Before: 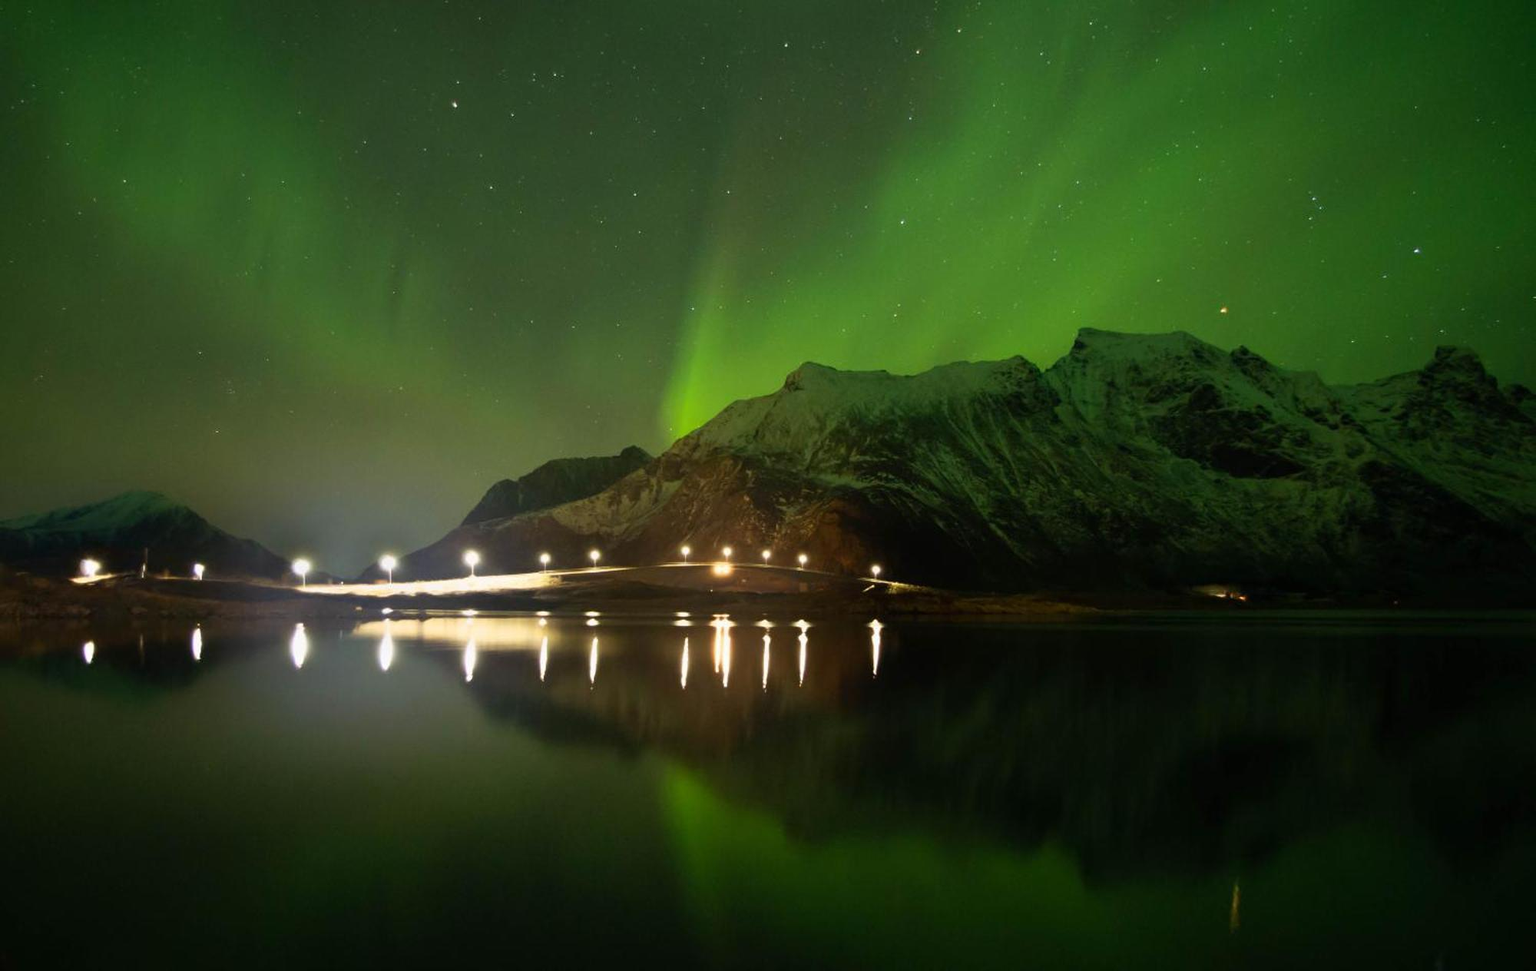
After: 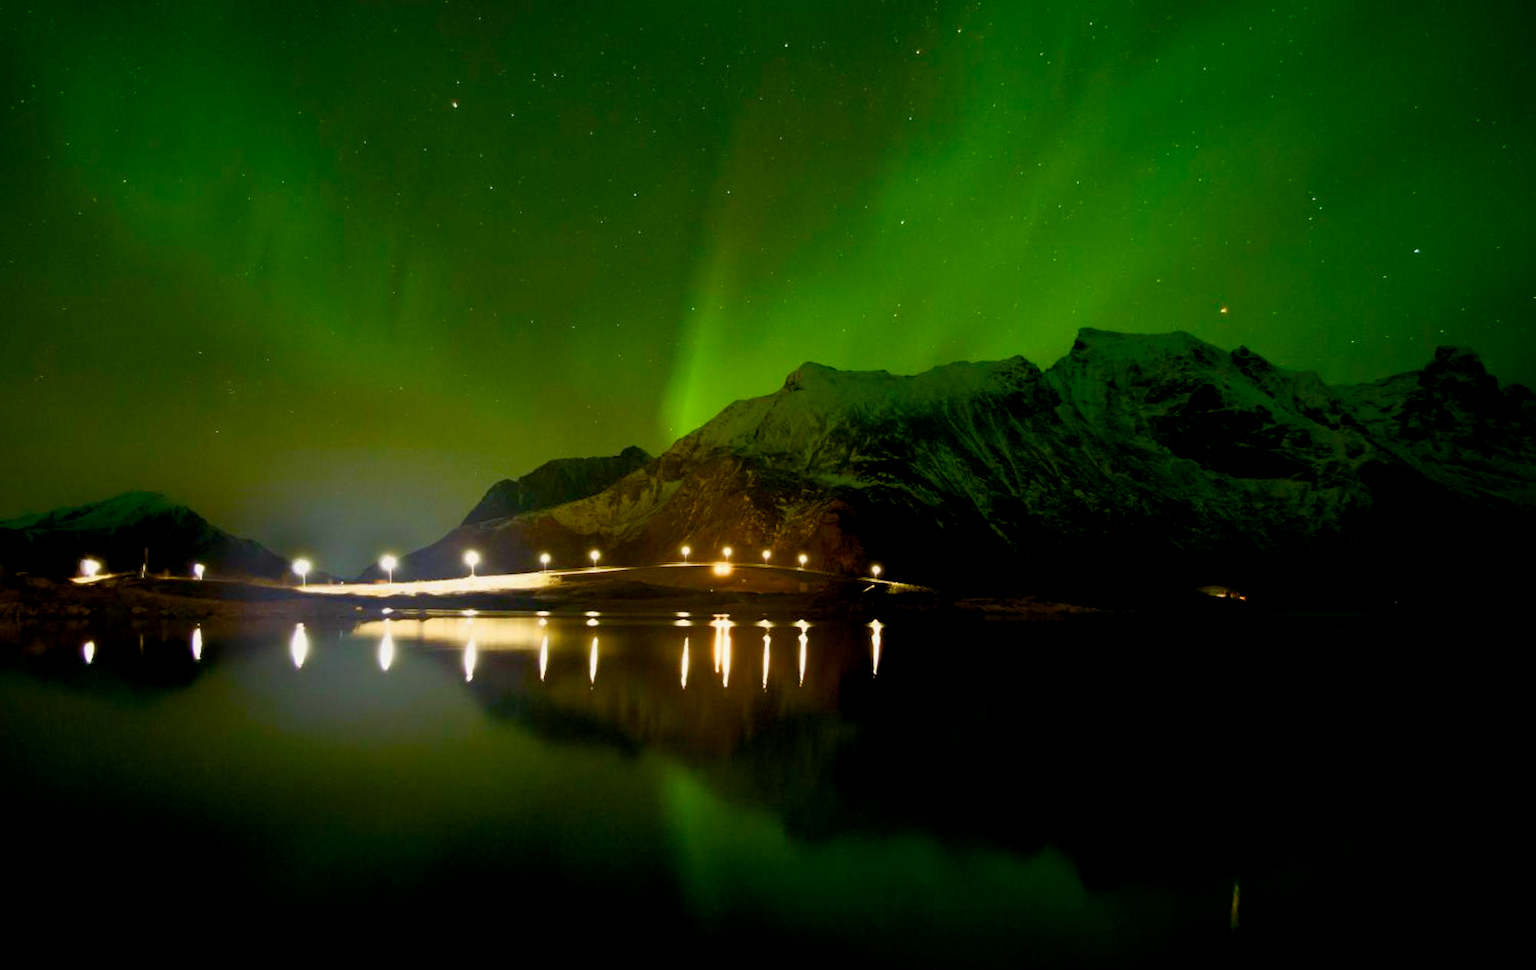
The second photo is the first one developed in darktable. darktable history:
color balance rgb: highlights gain › luminance 5.601%, highlights gain › chroma 1.254%, highlights gain › hue 89.99°, linear chroma grading › global chroma 0.969%, perceptual saturation grading › global saturation 20%, perceptual saturation grading › highlights -25.75%, perceptual saturation grading › shadows 50.243%, global vibrance 20%
contrast brightness saturation: contrast 0.036, saturation 0.069
exposure: black level correction 0.009, exposure -0.165 EV, compensate exposure bias true, compensate highlight preservation false
